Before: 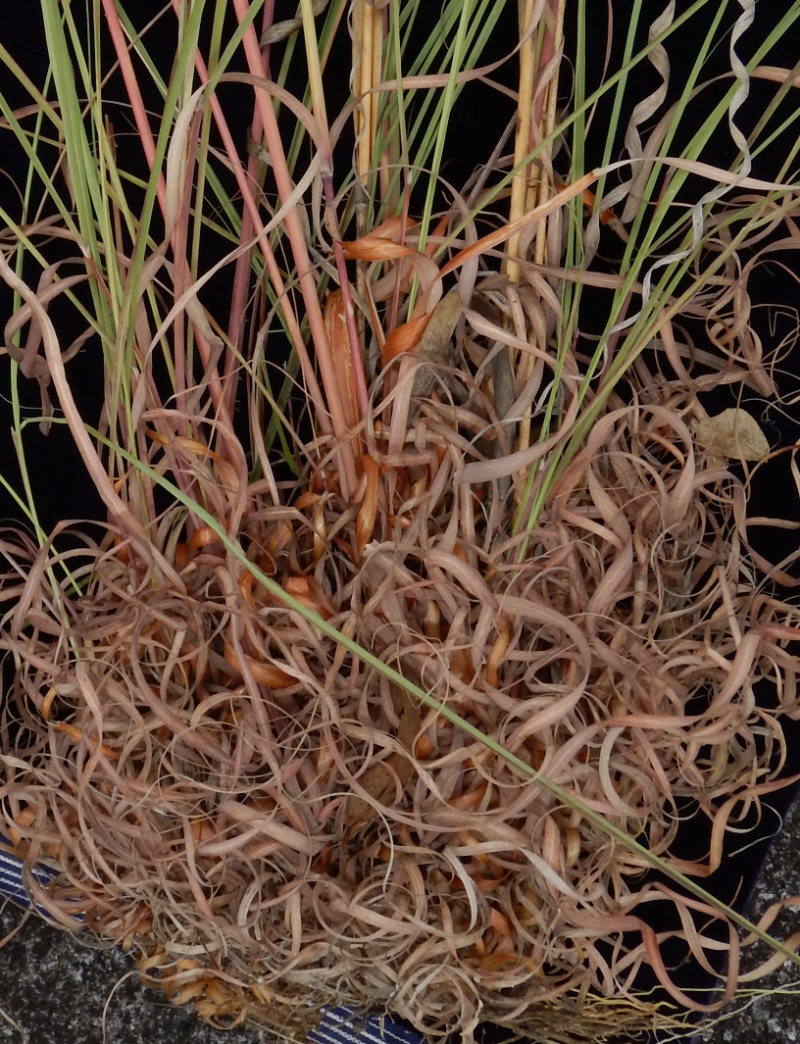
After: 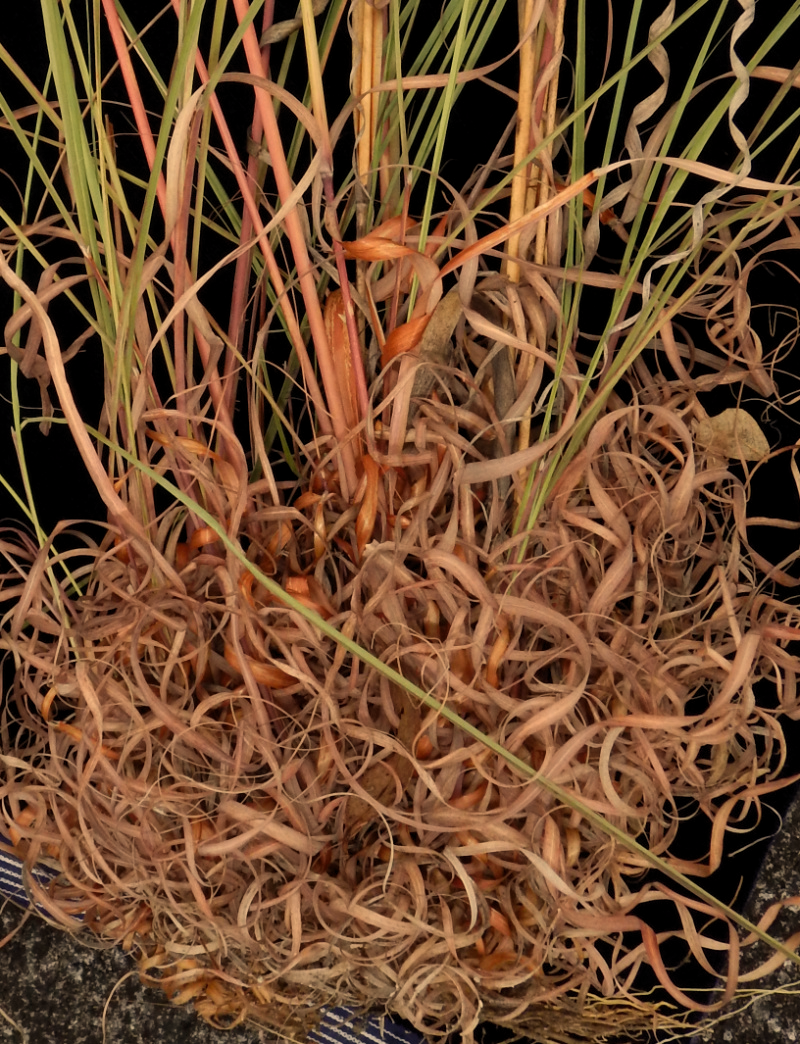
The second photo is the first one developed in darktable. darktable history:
levels: levels [0.016, 0.492, 0.969]
white balance: red 1.138, green 0.996, blue 0.812
